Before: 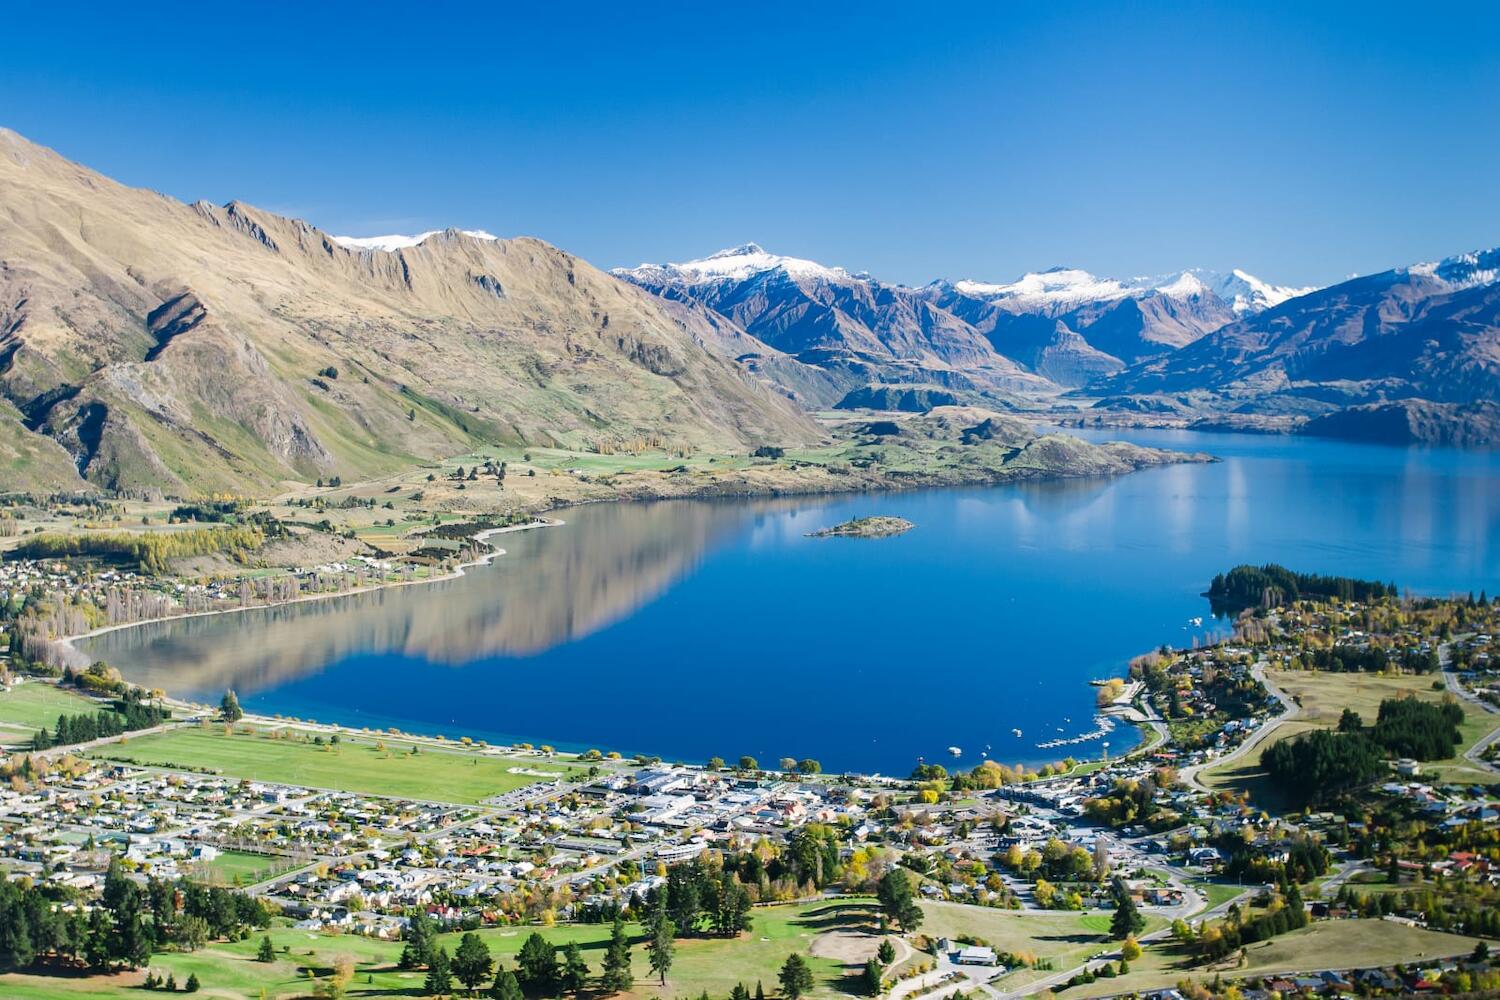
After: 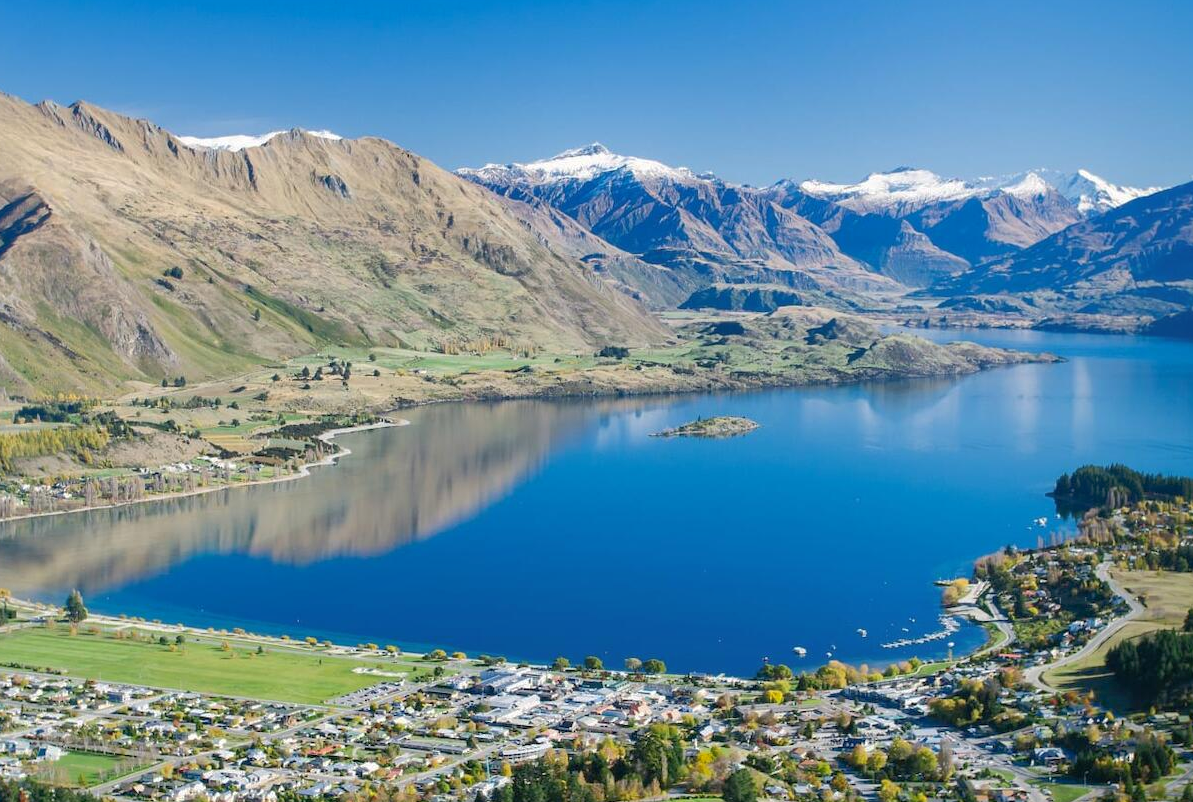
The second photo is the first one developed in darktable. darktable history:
crop and rotate: left 10.368%, top 10.02%, right 10.062%, bottom 9.717%
shadows and highlights: on, module defaults
